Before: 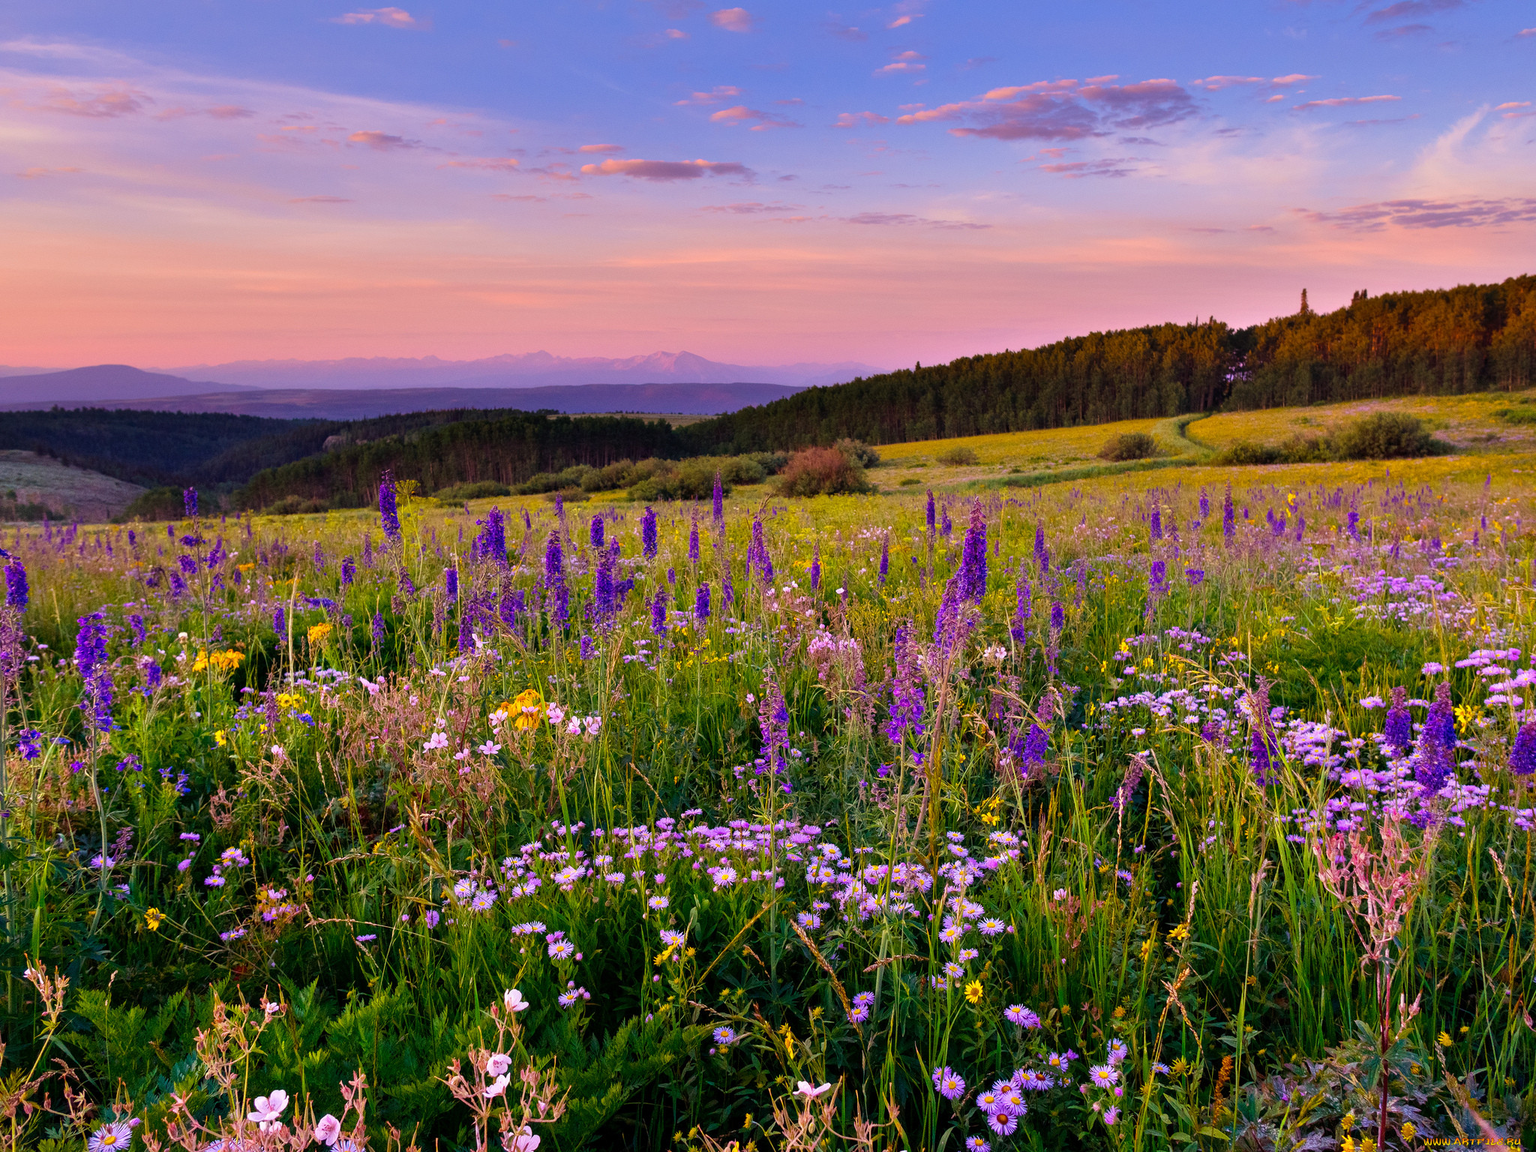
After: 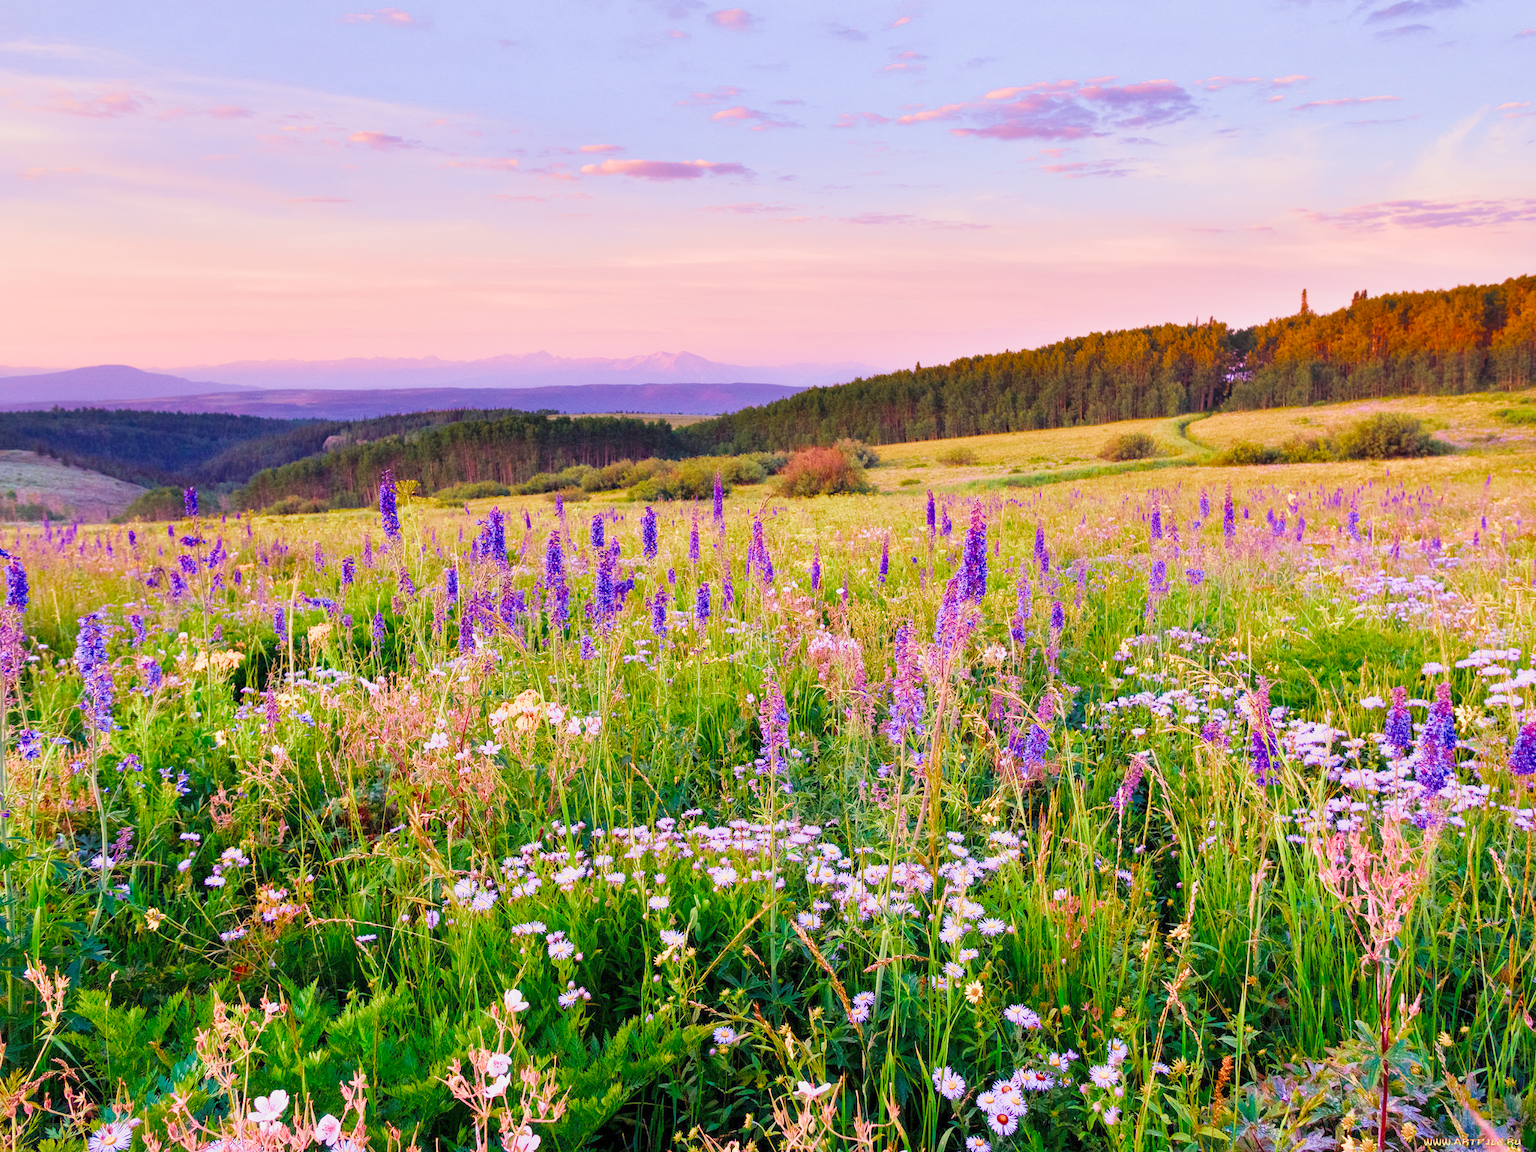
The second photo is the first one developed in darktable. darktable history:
filmic rgb: middle gray luminance 4.25%, black relative exposure -12.97 EV, white relative exposure 5 EV, target black luminance 0%, hardness 5.16, latitude 59.47%, contrast 0.754, highlights saturation mix 4.11%, shadows ↔ highlights balance 26.22%, color science v5 (2021), contrast in shadows safe, contrast in highlights safe
exposure: black level correction 0, exposure 1.931 EV, compensate highlight preservation false
